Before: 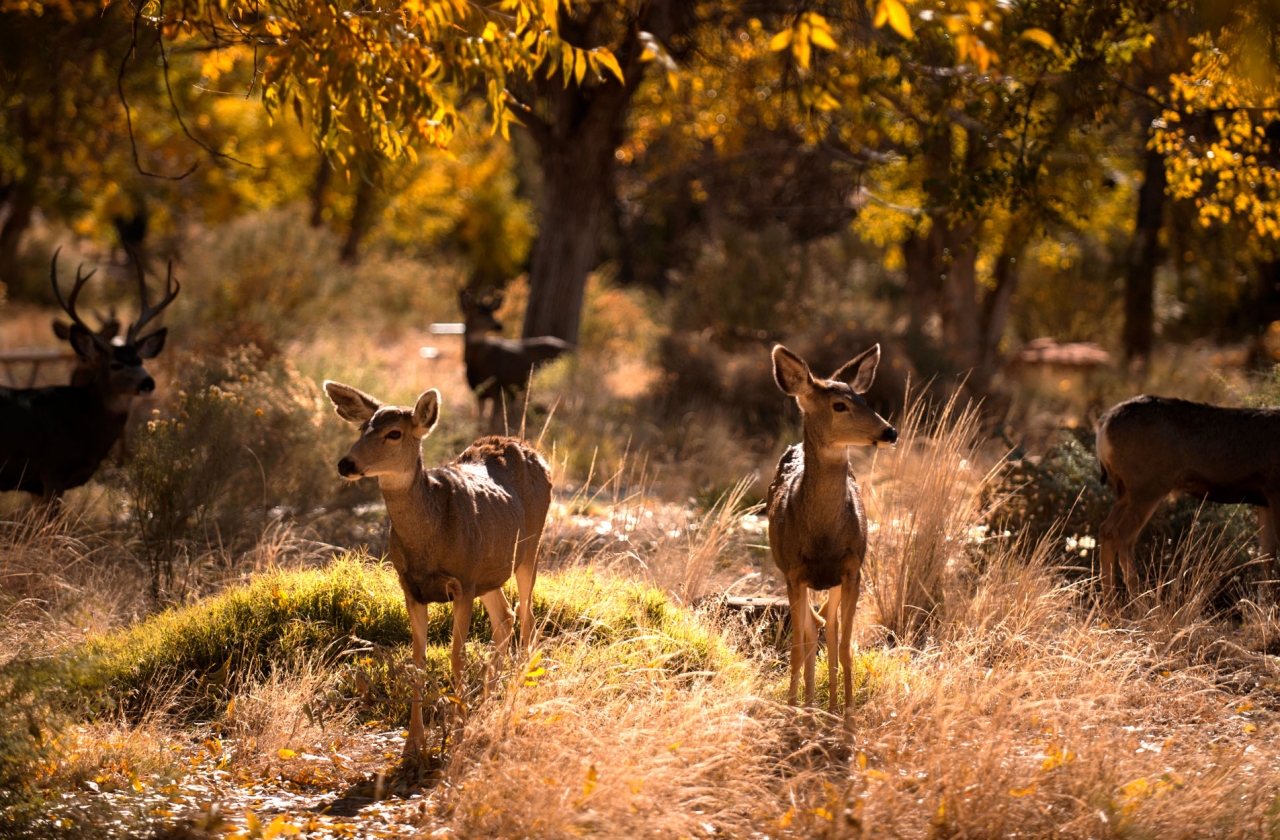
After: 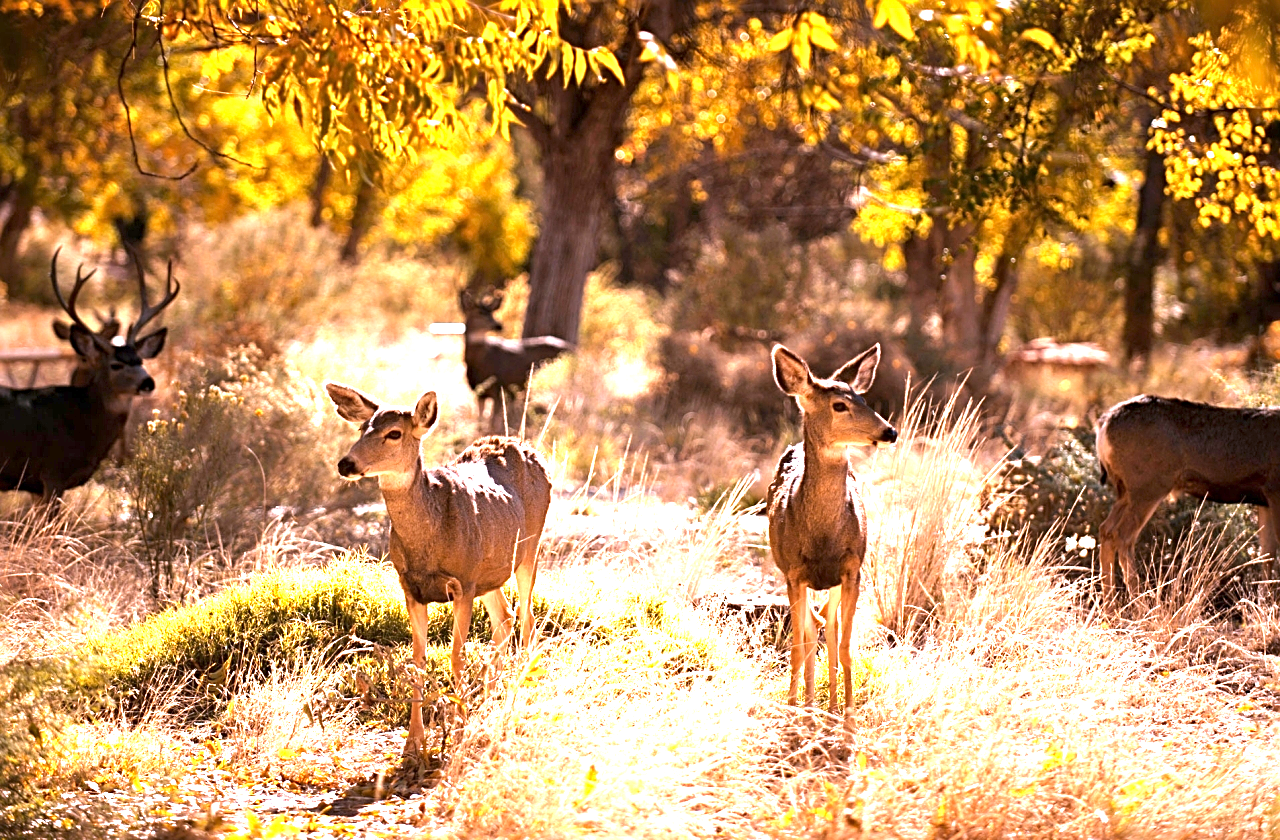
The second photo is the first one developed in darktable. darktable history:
white balance: red 1.042, blue 1.17
sharpen: radius 3.119
exposure: exposure 2 EV, compensate exposure bias true, compensate highlight preservation false
